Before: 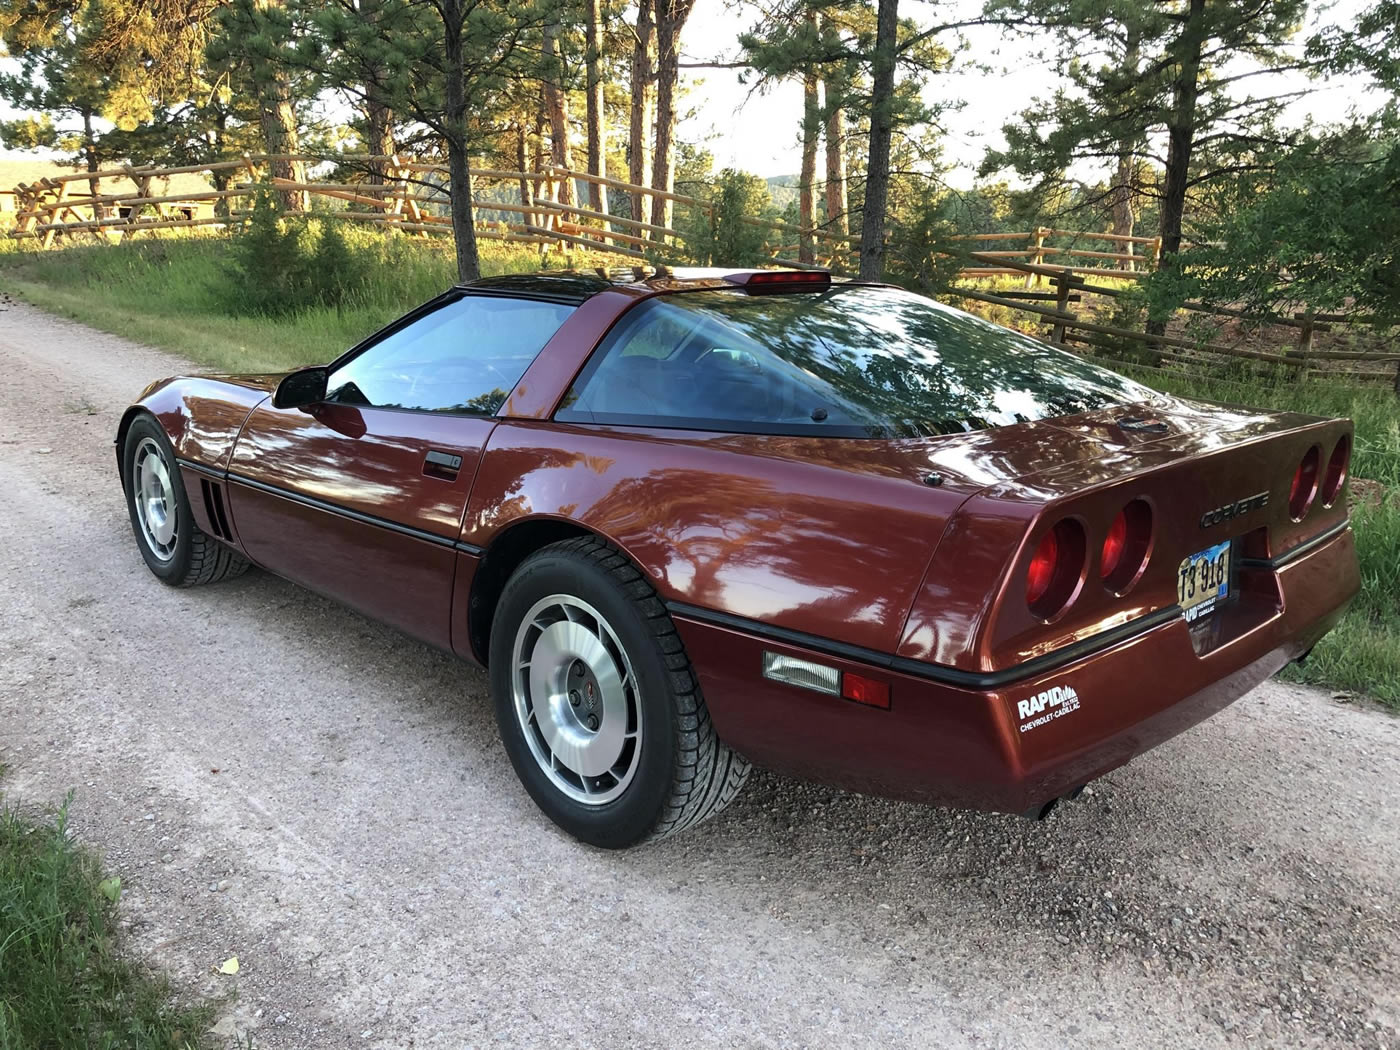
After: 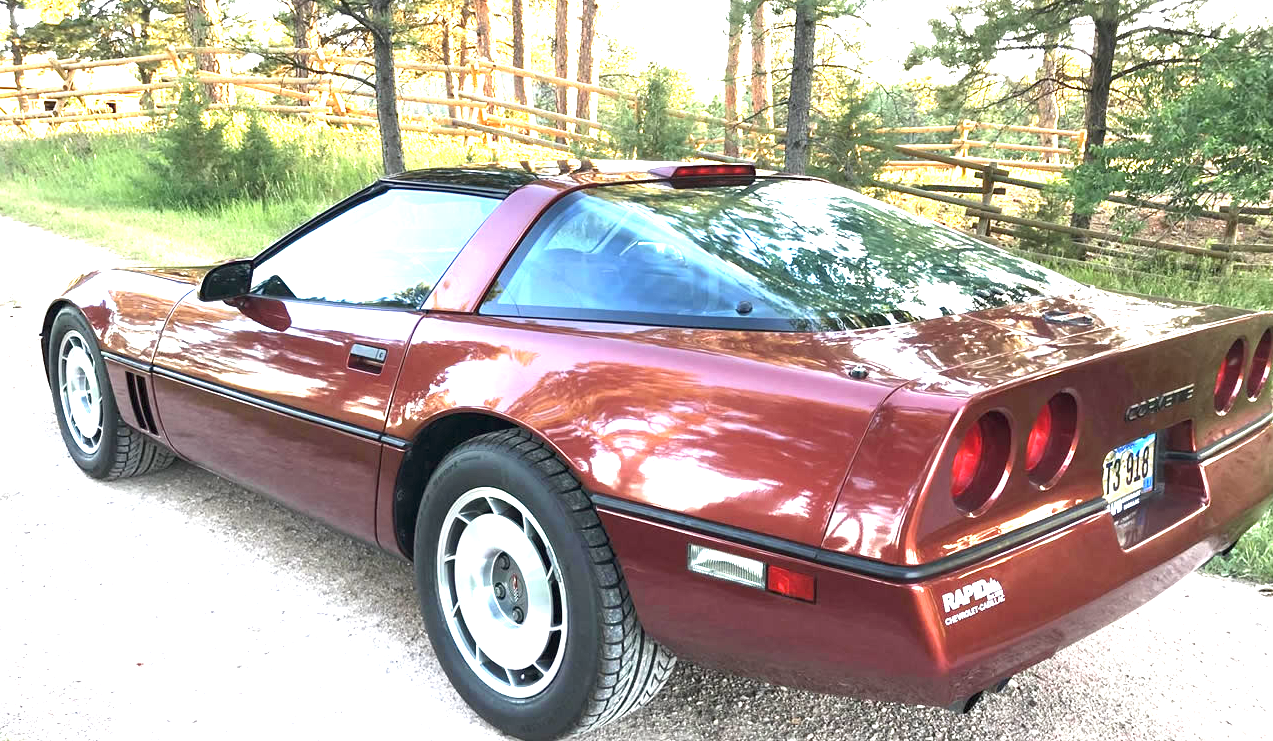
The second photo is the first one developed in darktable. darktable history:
exposure: black level correction 0, exposure 2.146 EV, compensate highlight preservation false
crop: left 5.381%, top 10.218%, right 3.675%, bottom 19.168%
